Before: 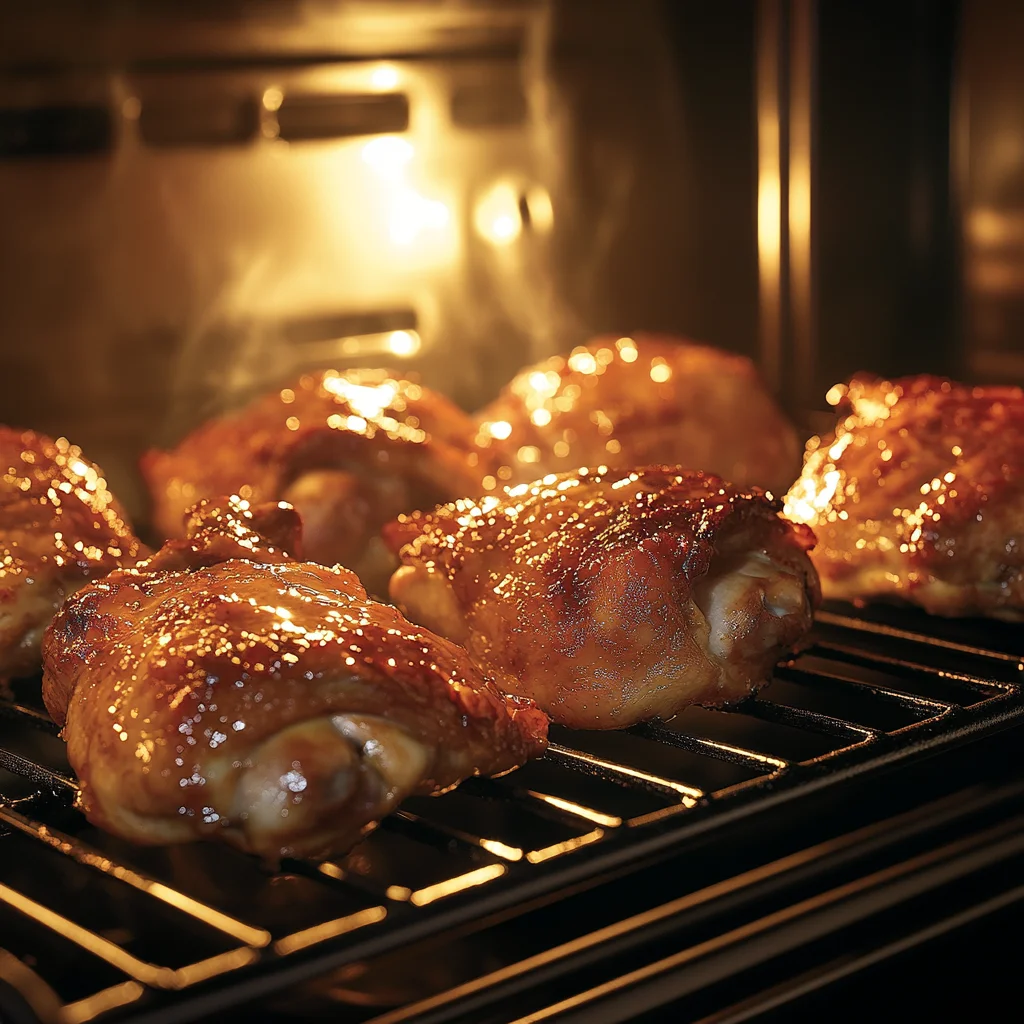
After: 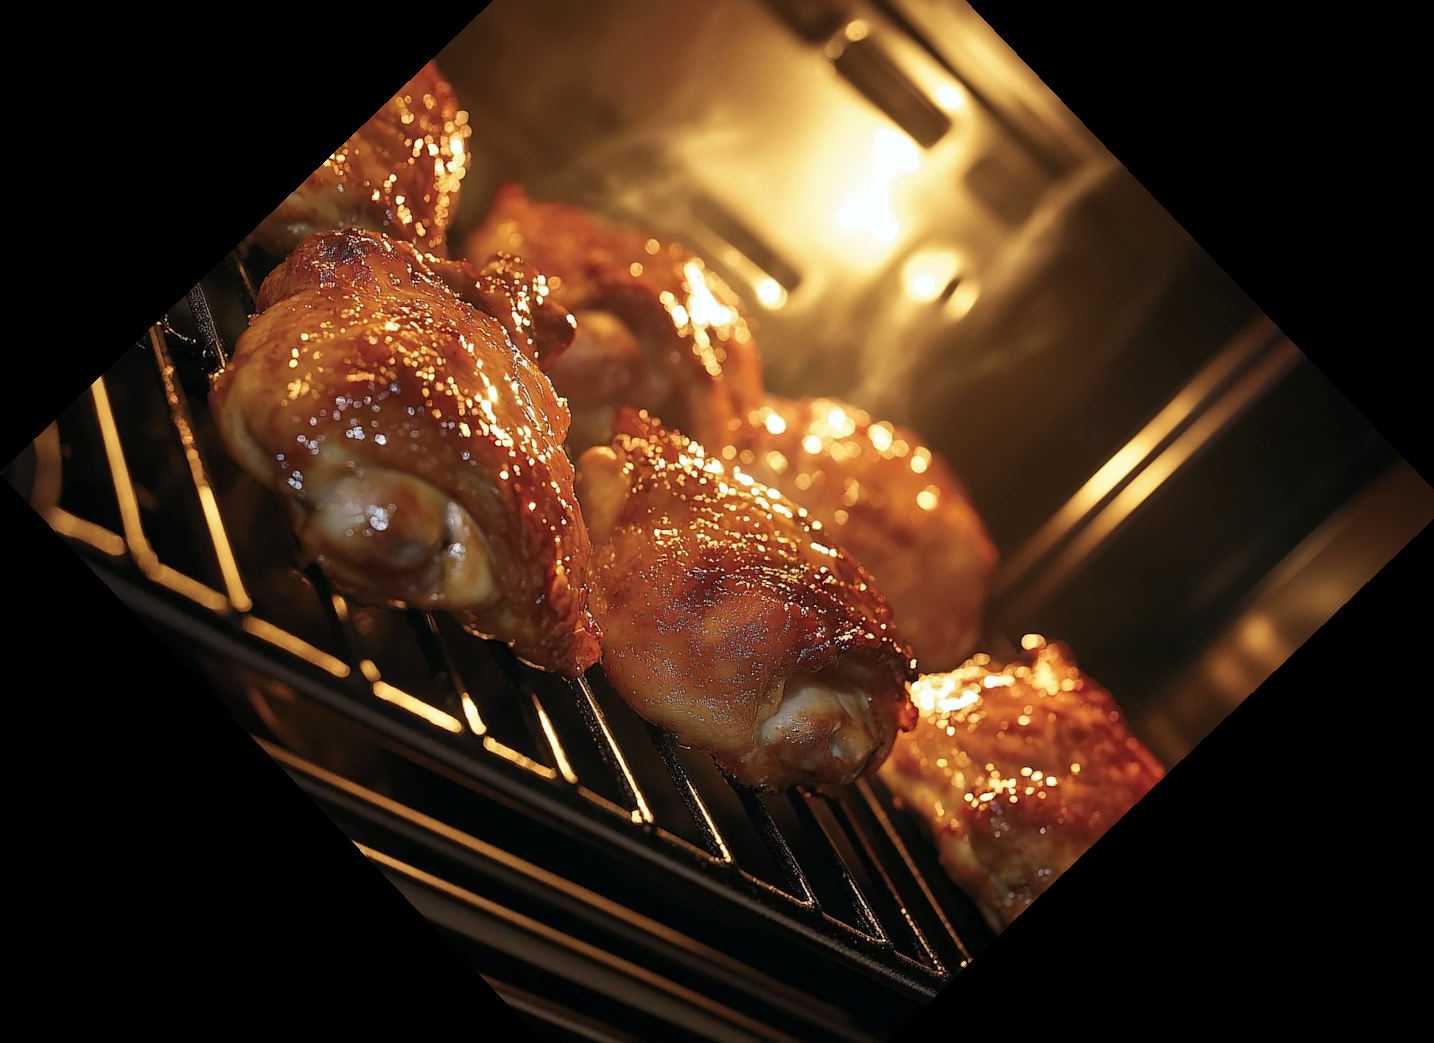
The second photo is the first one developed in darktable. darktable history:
crop and rotate: angle -46.26°, top 16.234%, right 0.912%, bottom 11.704%
white balance: red 0.988, blue 1.017
